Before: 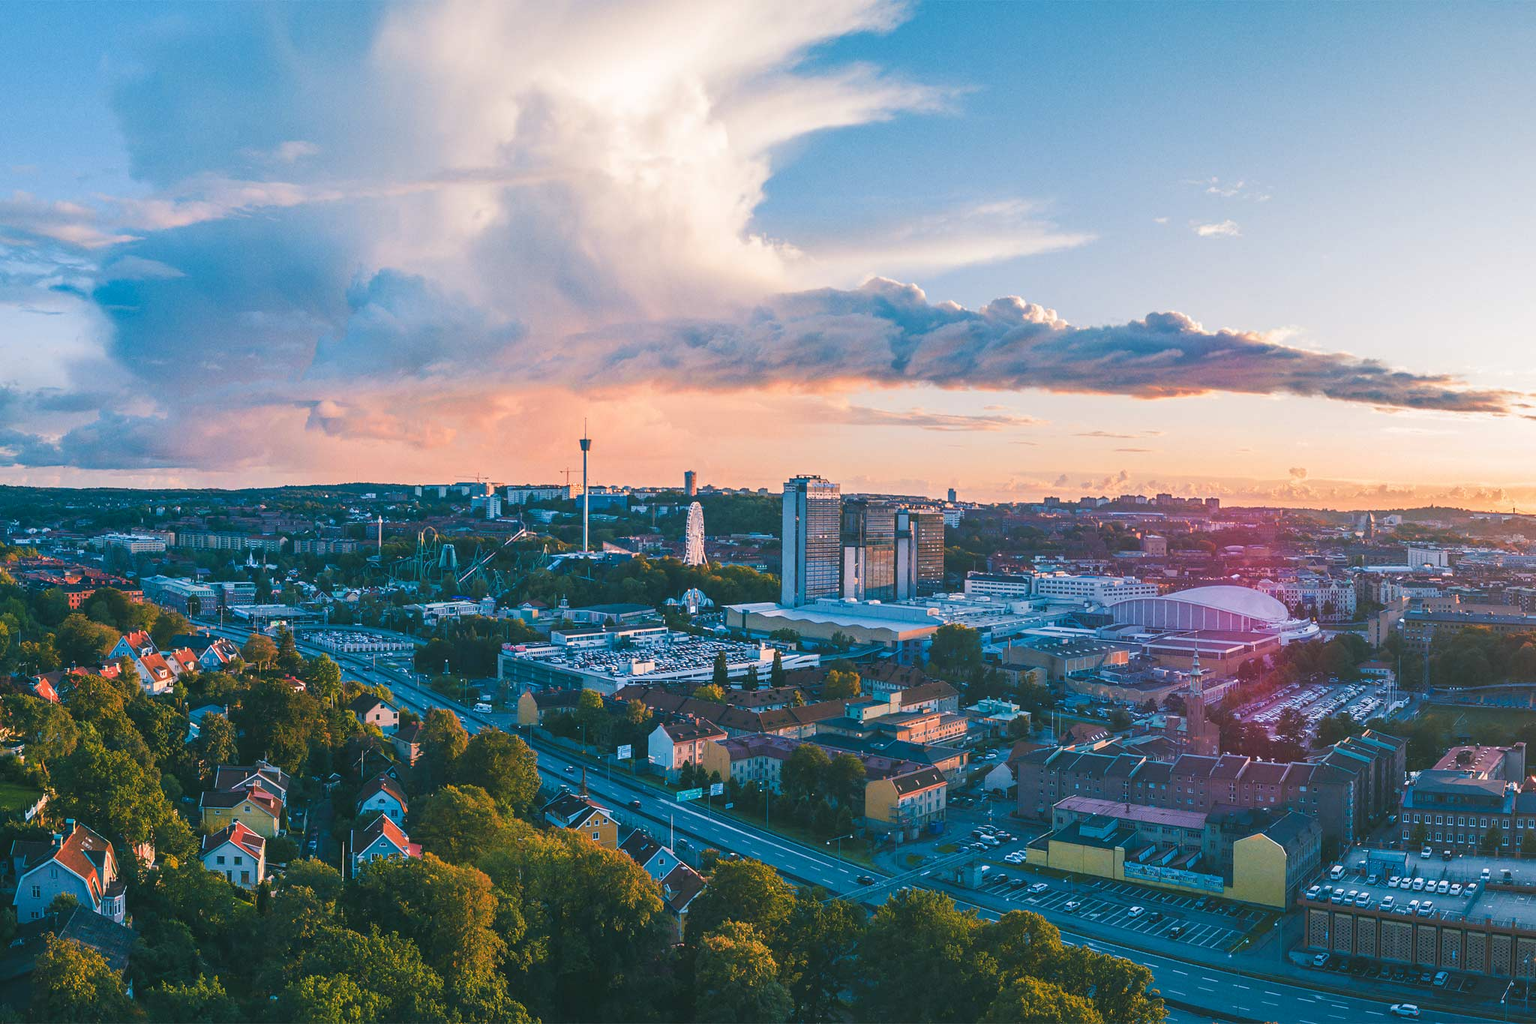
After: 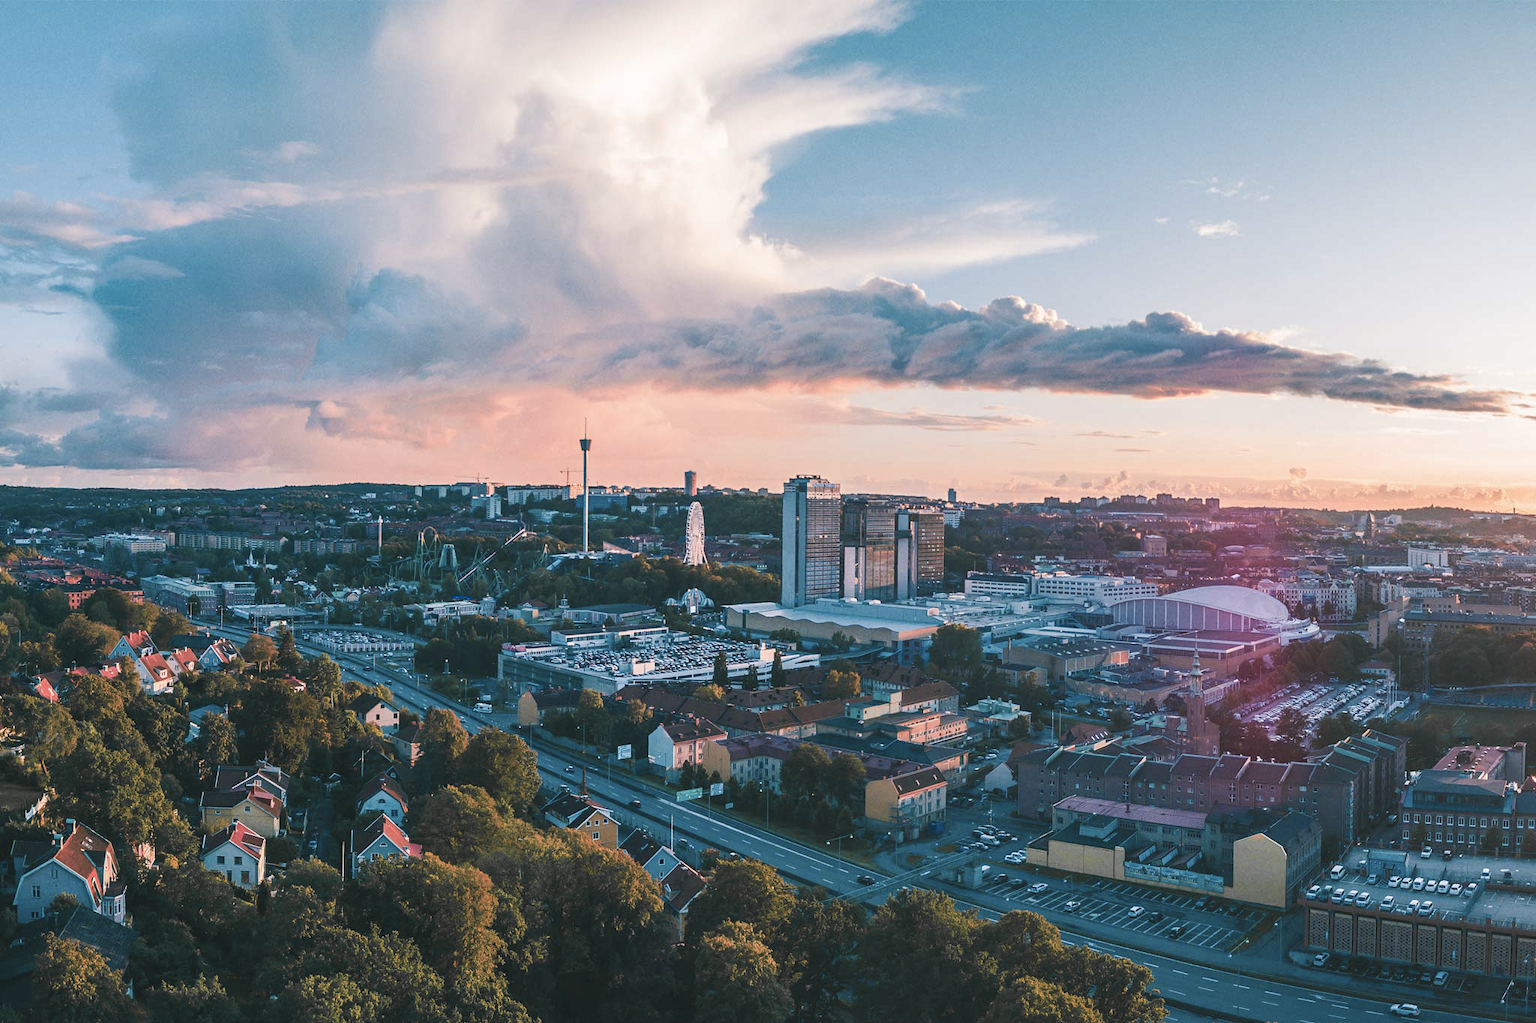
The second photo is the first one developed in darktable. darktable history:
contrast brightness saturation: contrast 0.1, saturation -0.36
color zones: curves: ch1 [(0.29, 0.492) (0.373, 0.185) (0.509, 0.481)]; ch2 [(0.25, 0.462) (0.749, 0.457)], mix 40.67%
